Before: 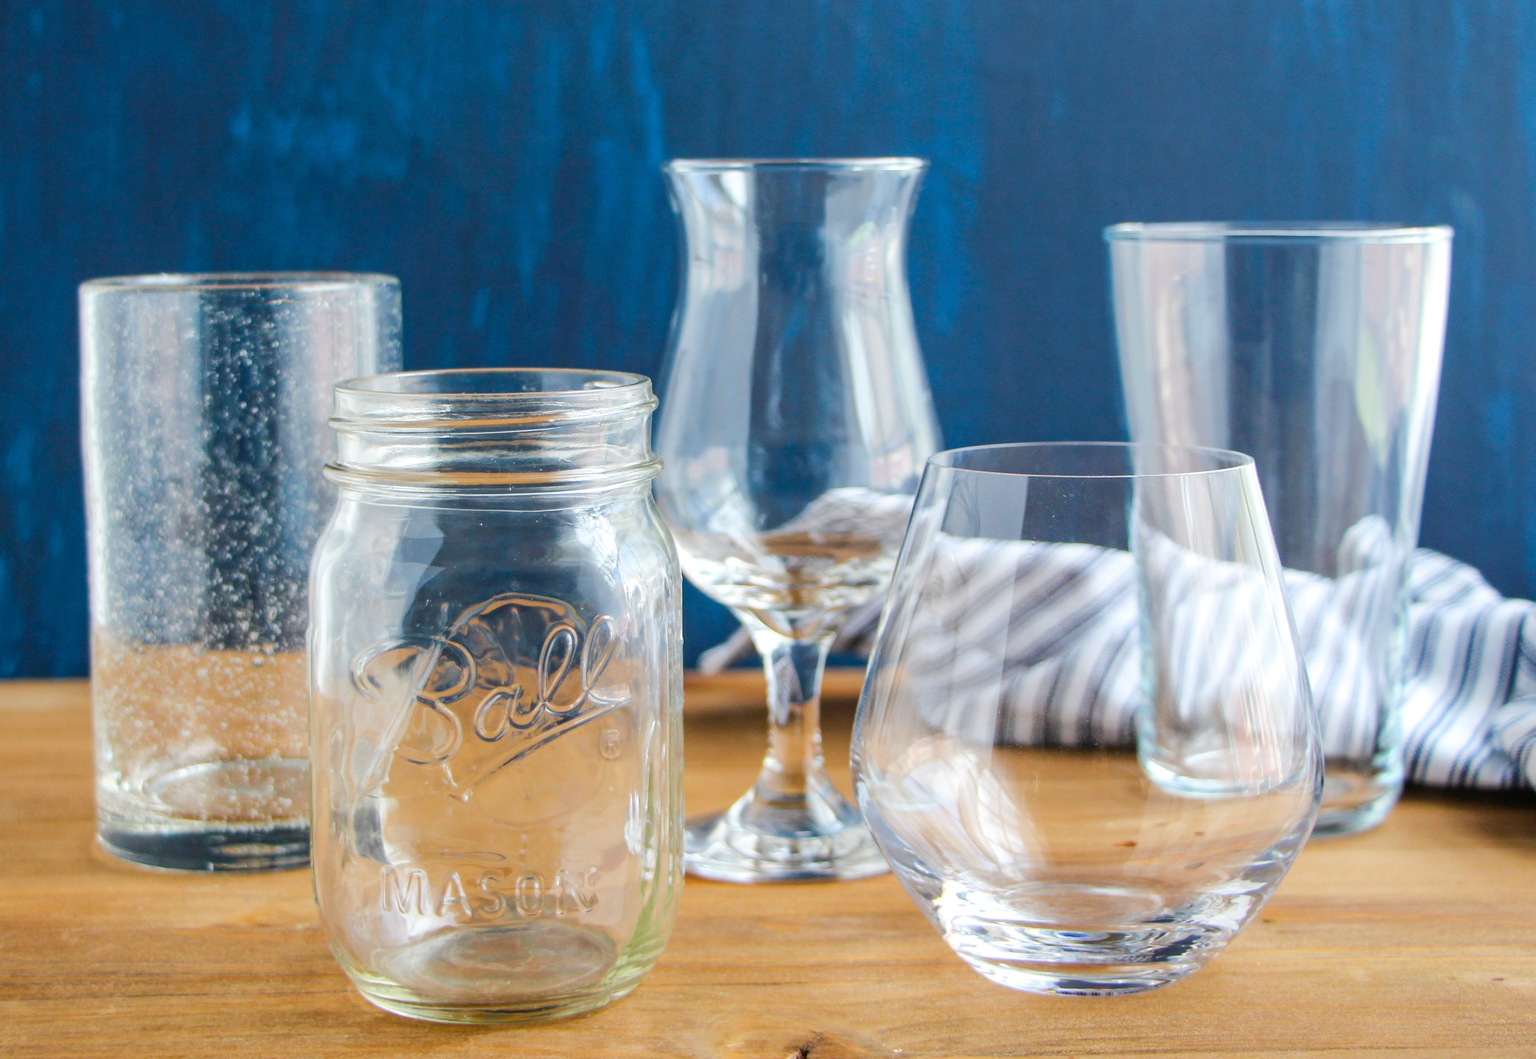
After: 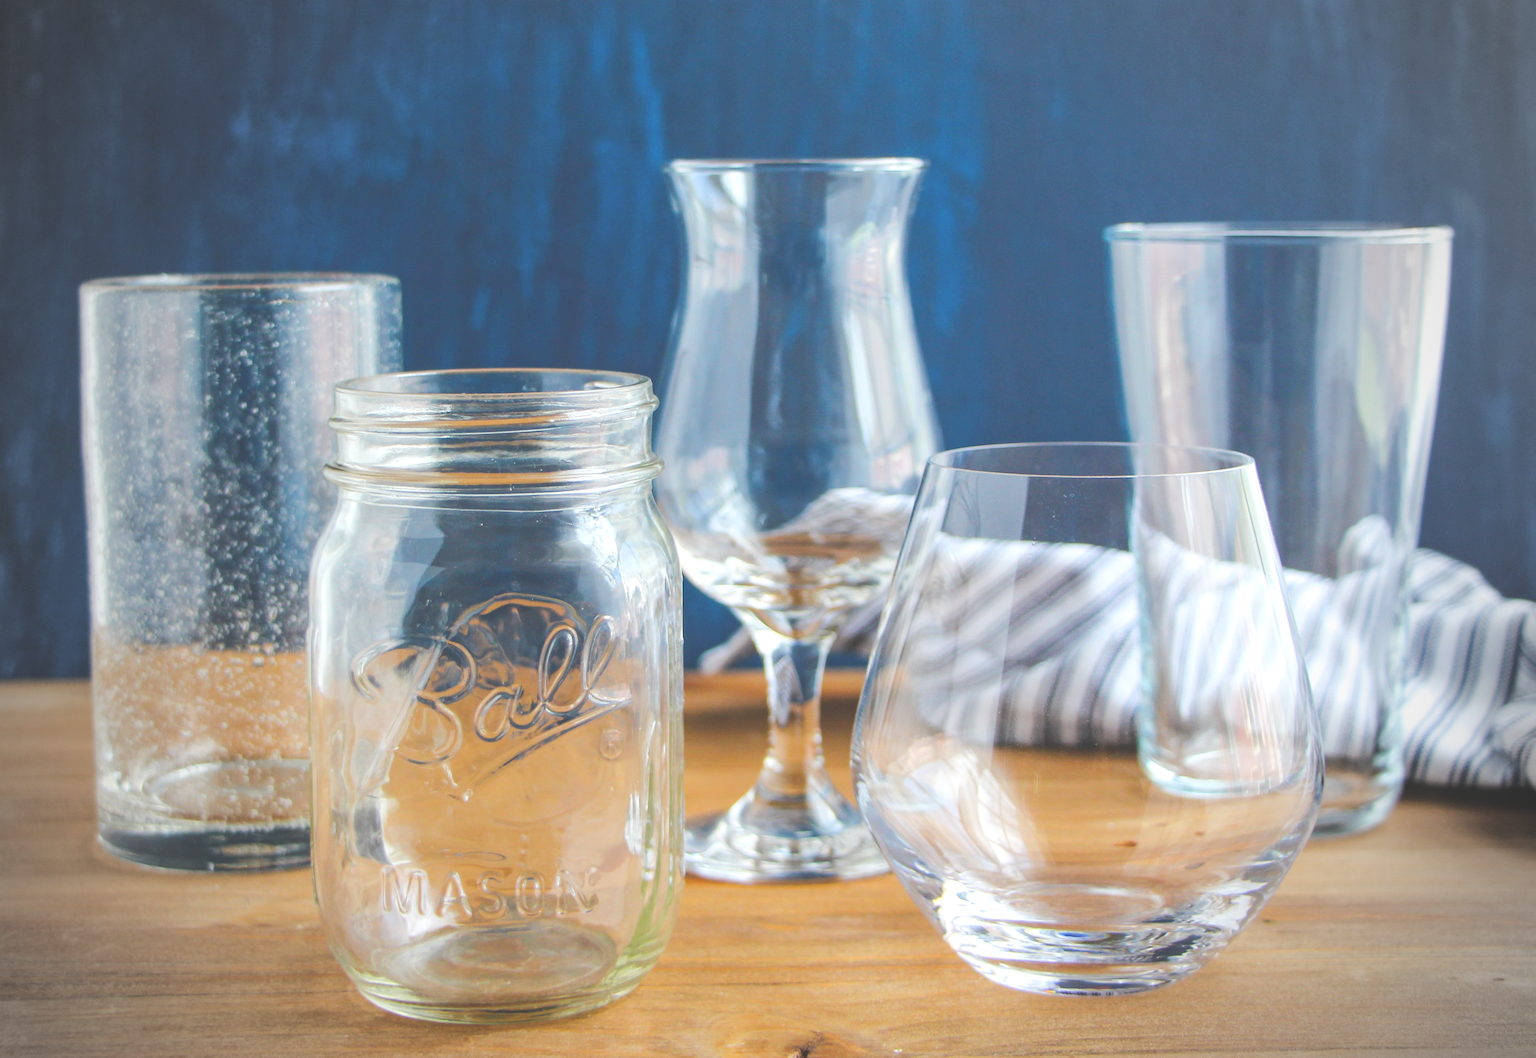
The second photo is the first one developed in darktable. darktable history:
color balance: output saturation 110%
exposure: black level correction -0.041, exposure 0.064 EV, compensate highlight preservation false
vignetting: fall-off start 67.15%, brightness -0.442, saturation -0.691, width/height ratio 1.011, unbound false
